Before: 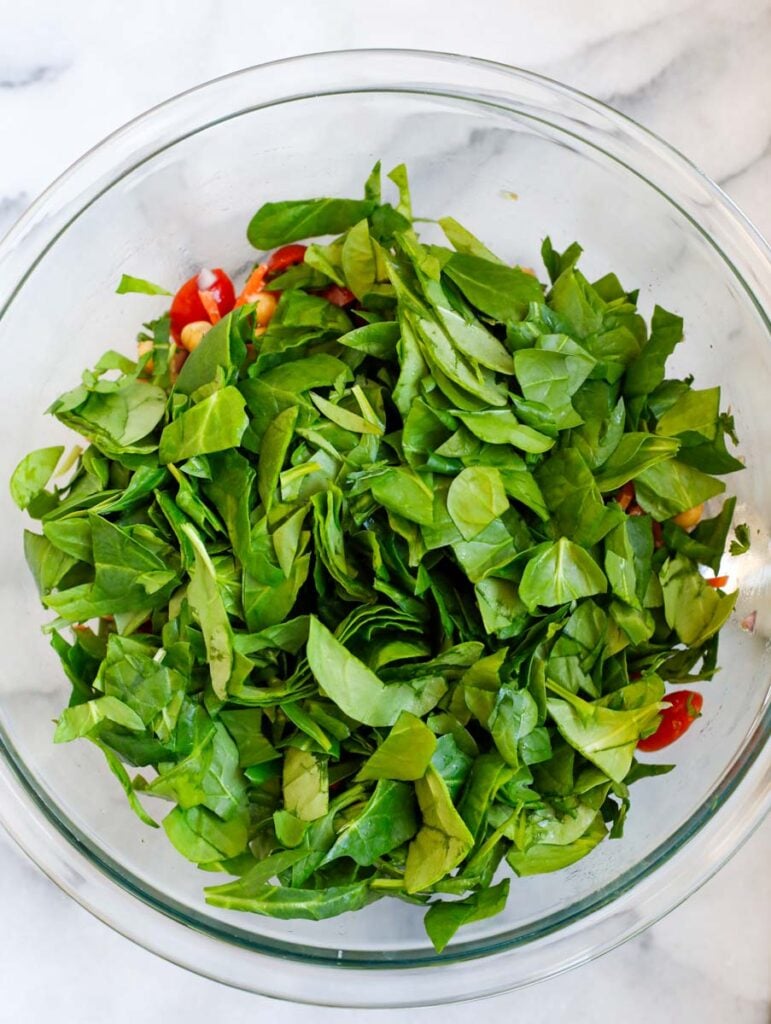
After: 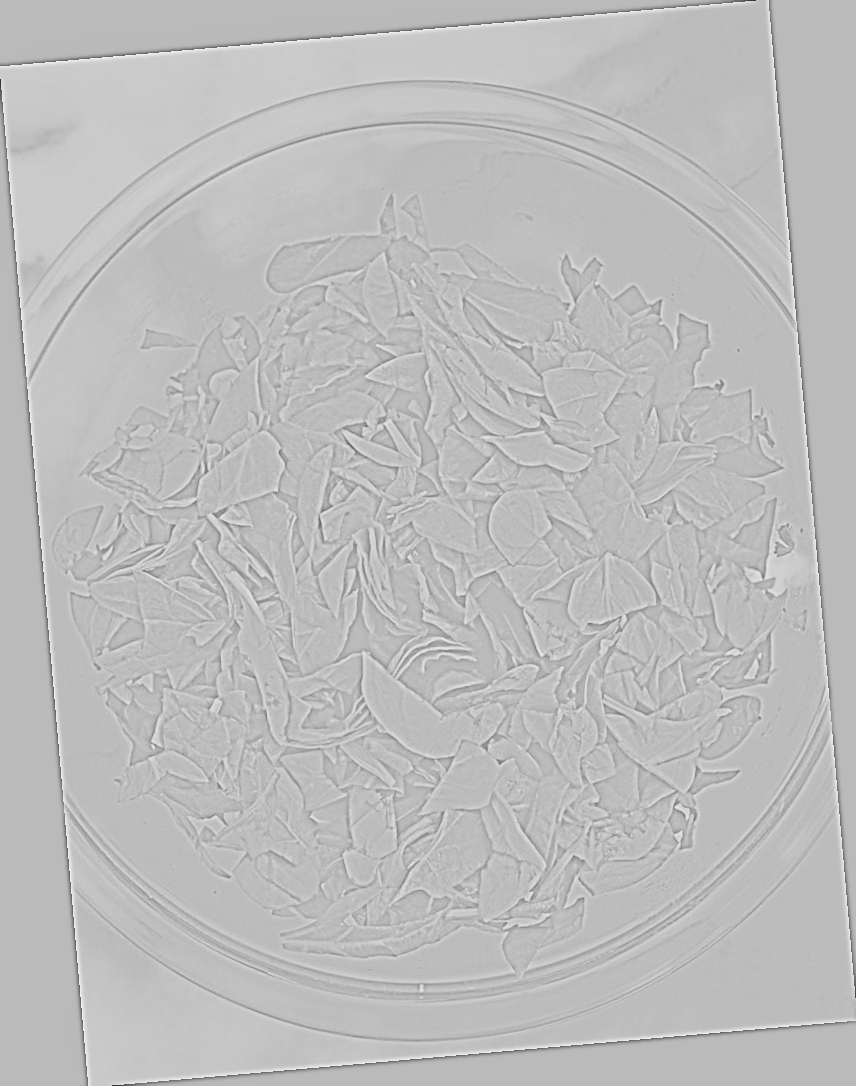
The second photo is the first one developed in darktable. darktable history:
contrast brightness saturation: contrast 0.2, brightness 0.16, saturation 0.22
rotate and perspective: rotation -4.98°, automatic cropping off
exposure: black level correction 0.001, exposure 0.5 EV, compensate exposure bias true, compensate highlight preservation false
tone curve: curves: ch0 [(0, 0) (0.003, 0.128) (0.011, 0.133) (0.025, 0.133) (0.044, 0.141) (0.069, 0.152) (0.1, 0.169) (0.136, 0.201) (0.177, 0.239) (0.224, 0.294) (0.277, 0.358) (0.335, 0.428) (0.399, 0.488) (0.468, 0.55) (0.543, 0.611) (0.623, 0.678) (0.709, 0.755) (0.801, 0.843) (0.898, 0.91) (1, 1)], preserve colors none
local contrast: mode bilateral grid, contrast 30, coarseness 25, midtone range 0.2
base curve: curves: ch0 [(0, 0) (0.036, 0.025) (0.121, 0.166) (0.206, 0.329) (0.605, 0.79) (1, 1)], preserve colors none
color zones: curves: ch0 [(0, 0.613) (0.01, 0.613) (0.245, 0.448) (0.498, 0.529) (0.642, 0.665) (0.879, 0.777) (0.99, 0.613)]; ch1 [(0, 0) (0.143, 0) (0.286, 0) (0.429, 0) (0.571, 0) (0.714, 0) (0.857, 0)], mix -93.41%
highpass: sharpness 9.84%, contrast boost 9.94%
